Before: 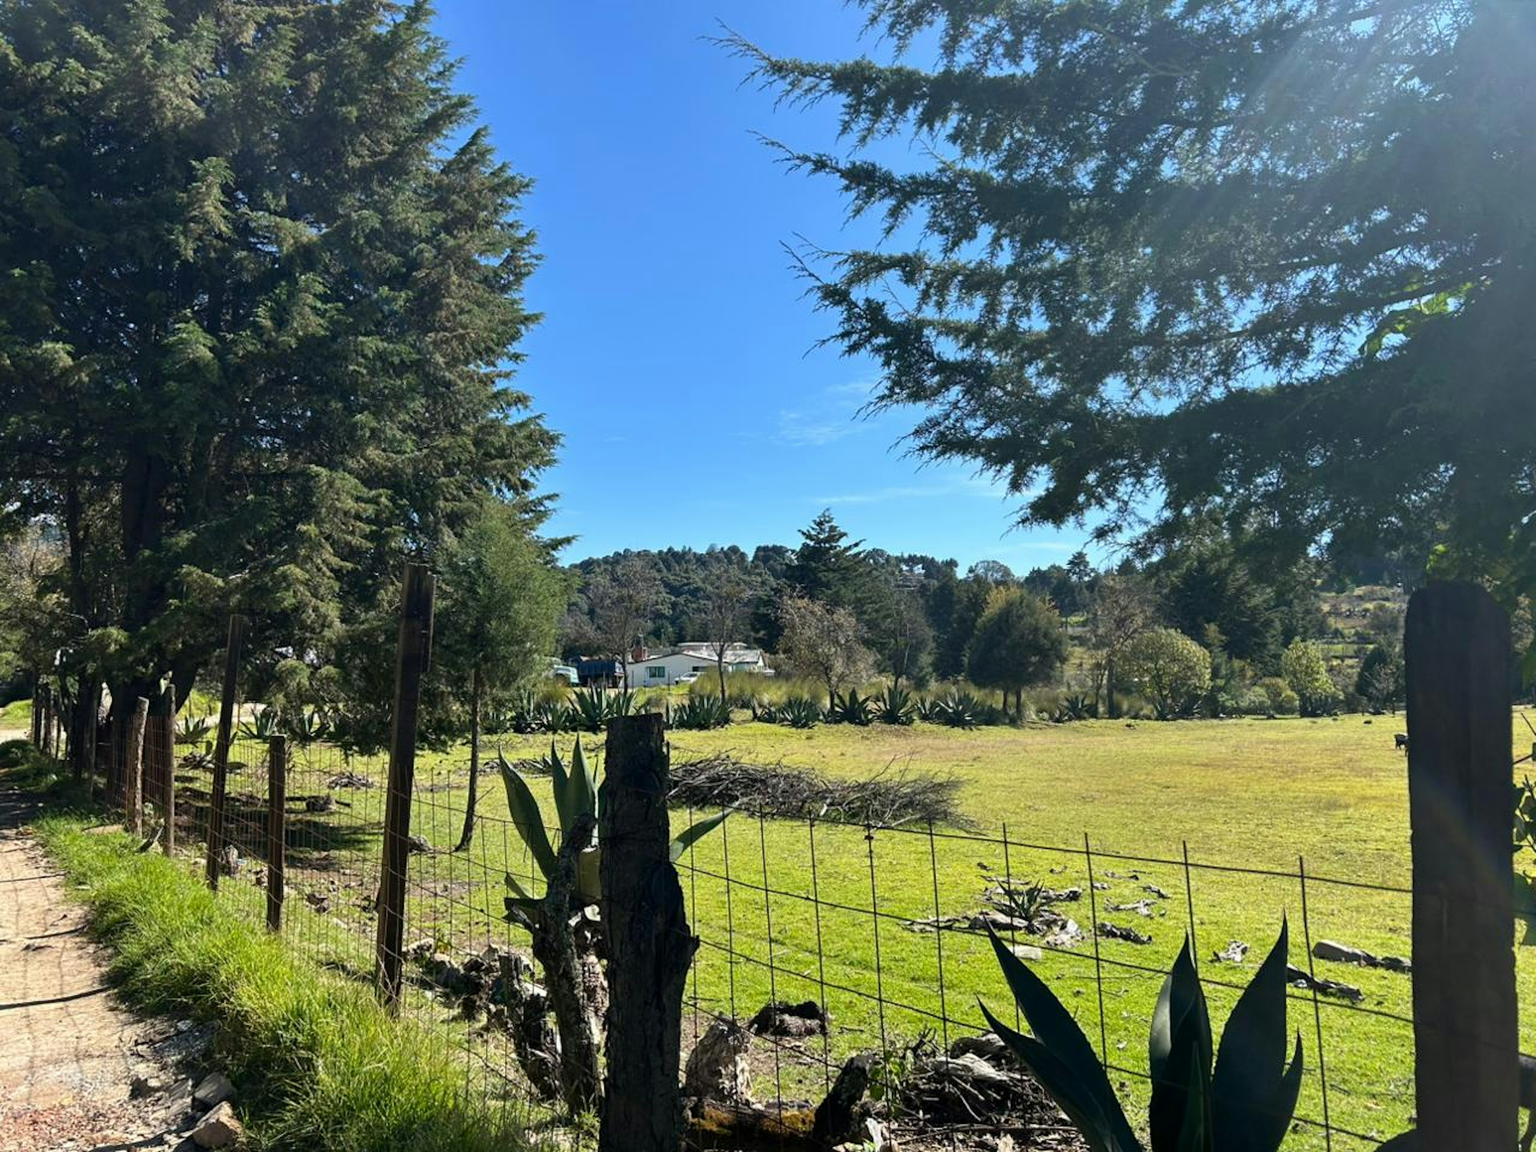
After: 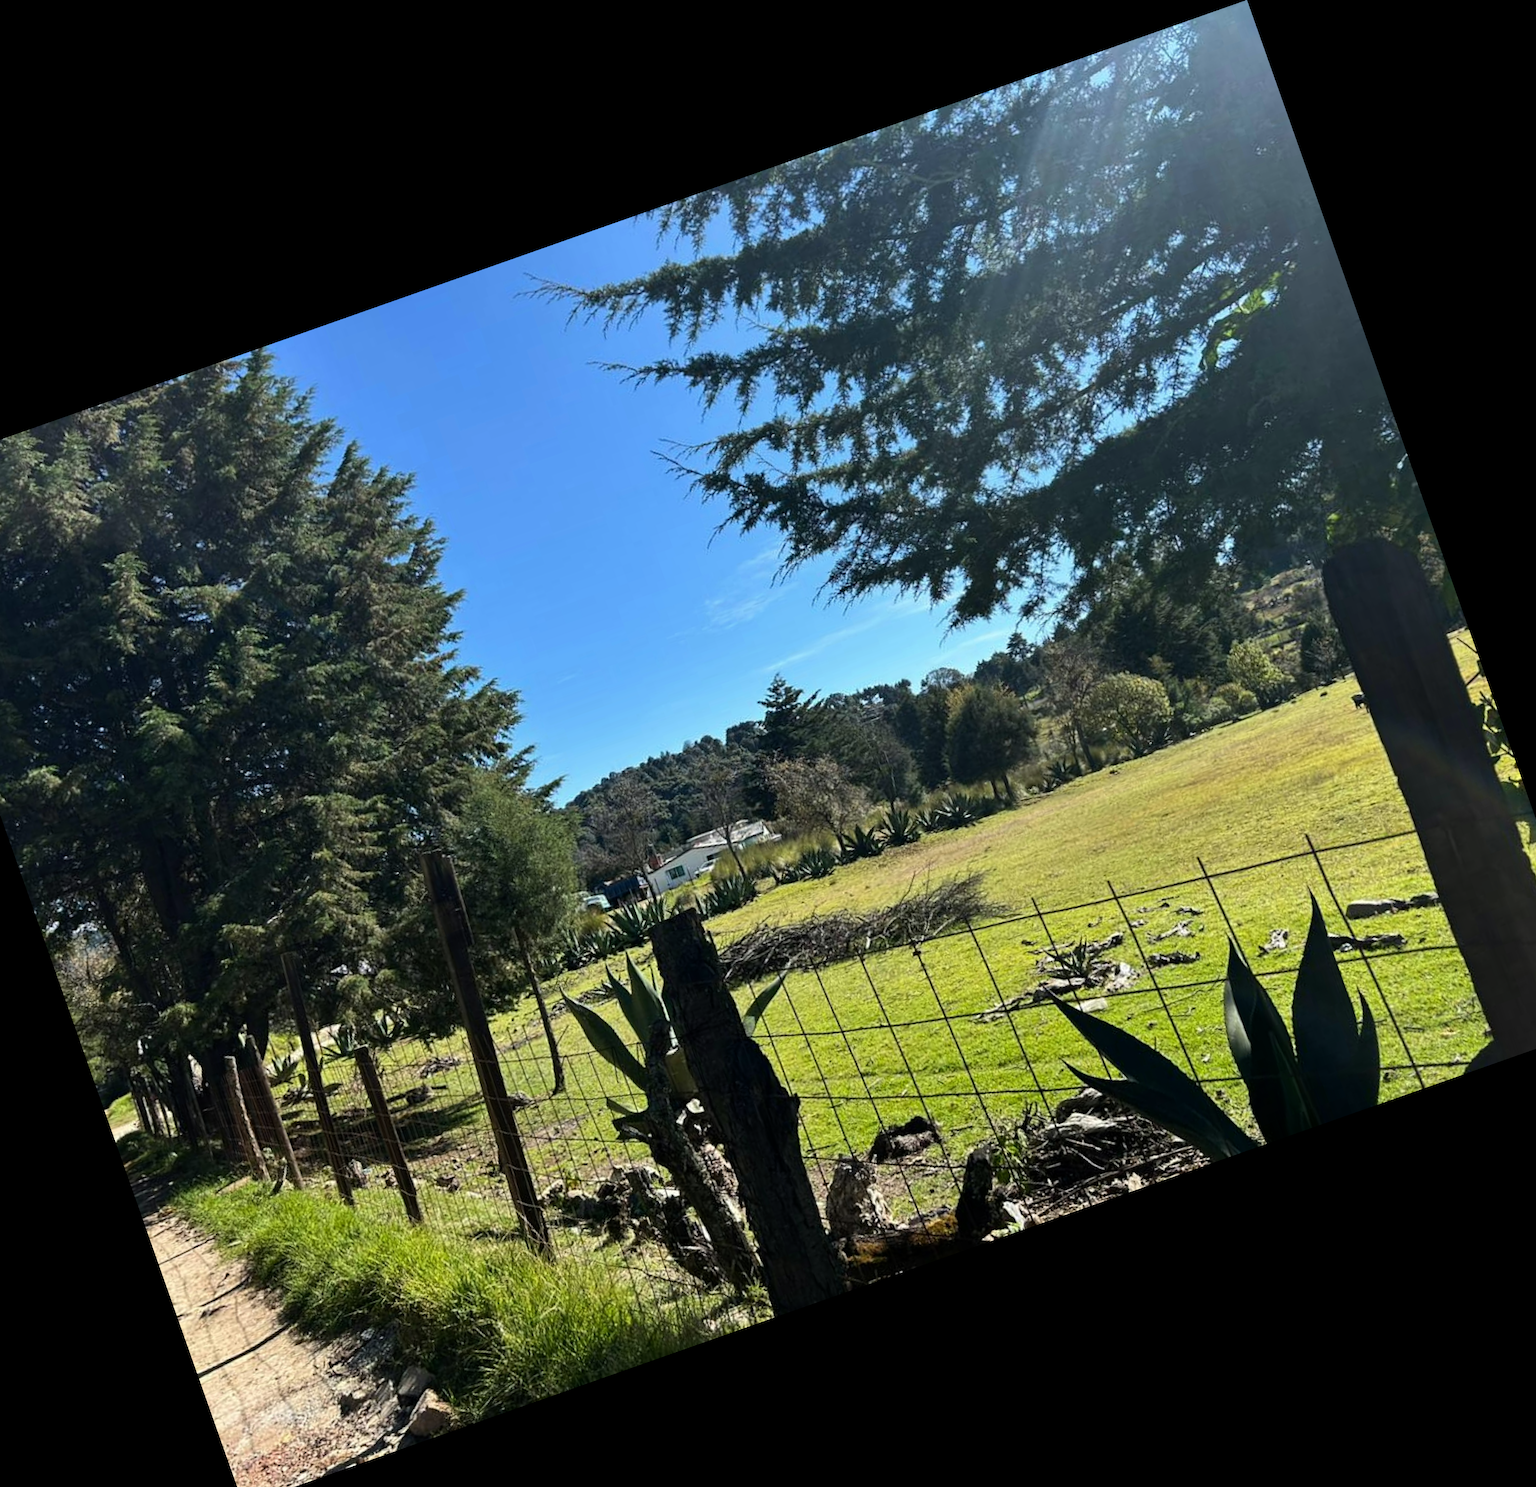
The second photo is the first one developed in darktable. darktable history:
crop and rotate: angle 19.43°, left 6.812%, right 4.125%, bottom 1.087%
exposure: exposure -0.36 EV, compensate highlight preservation false
tone equalizer: -8 EV -0.417 EV, -7 EV -0.389 EV, -6 EV -0.333 EV, -5 EV -0.222 EV, -3 EV 0.222 EV, -2 EV 0.333 EV, -1 EV 0.389 EV, +0 EV 0.417 EV, edges refinement/feathering 500, mask exposure compensation -1.57 EV, preserve details no
